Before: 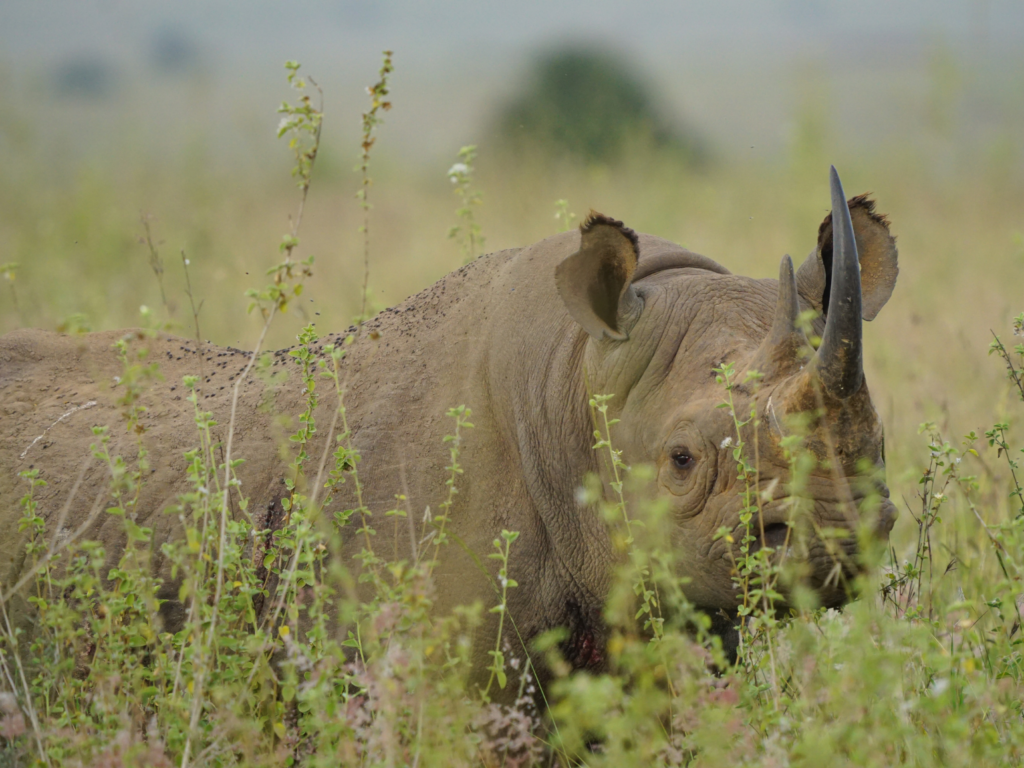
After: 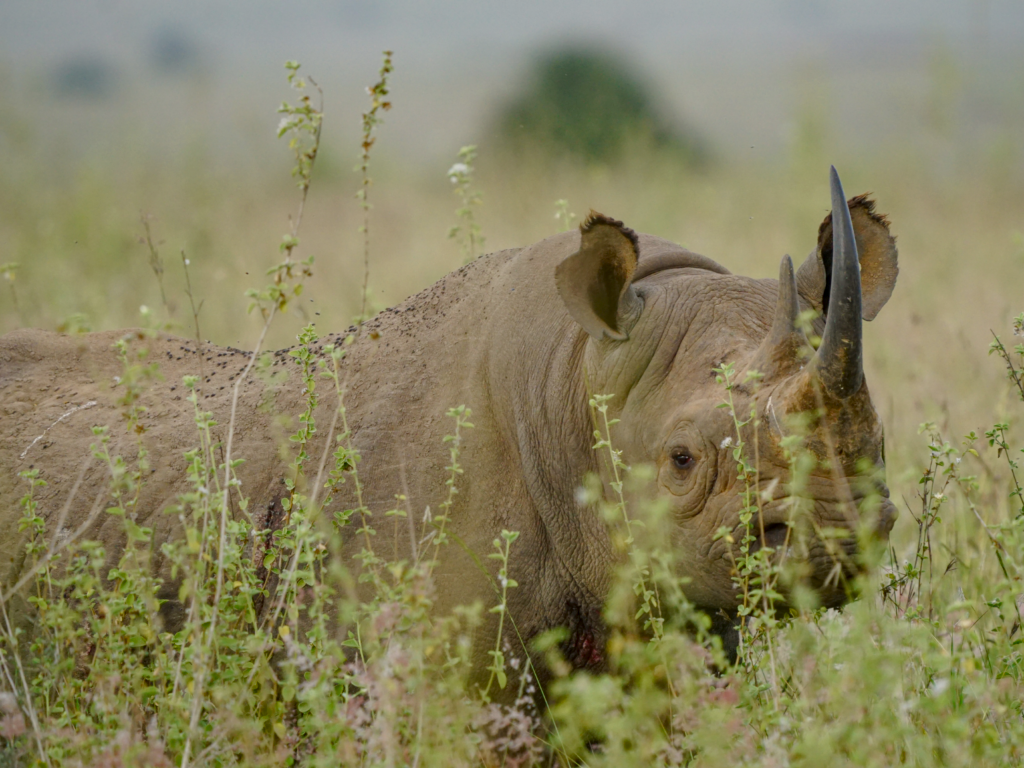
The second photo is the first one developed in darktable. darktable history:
local contrast: on, module defaults
color balance rgb: shadows lift › chroma 1%, shadows lift › hue 113°, highlights gain › chroma 0.2%, highlights gain › hue 333°, perceptual saturation grading › global saturation 20%, perceptual saturation grading › highlights -50%, perceptual saturation grading › shadows 25%, contrast -10%
